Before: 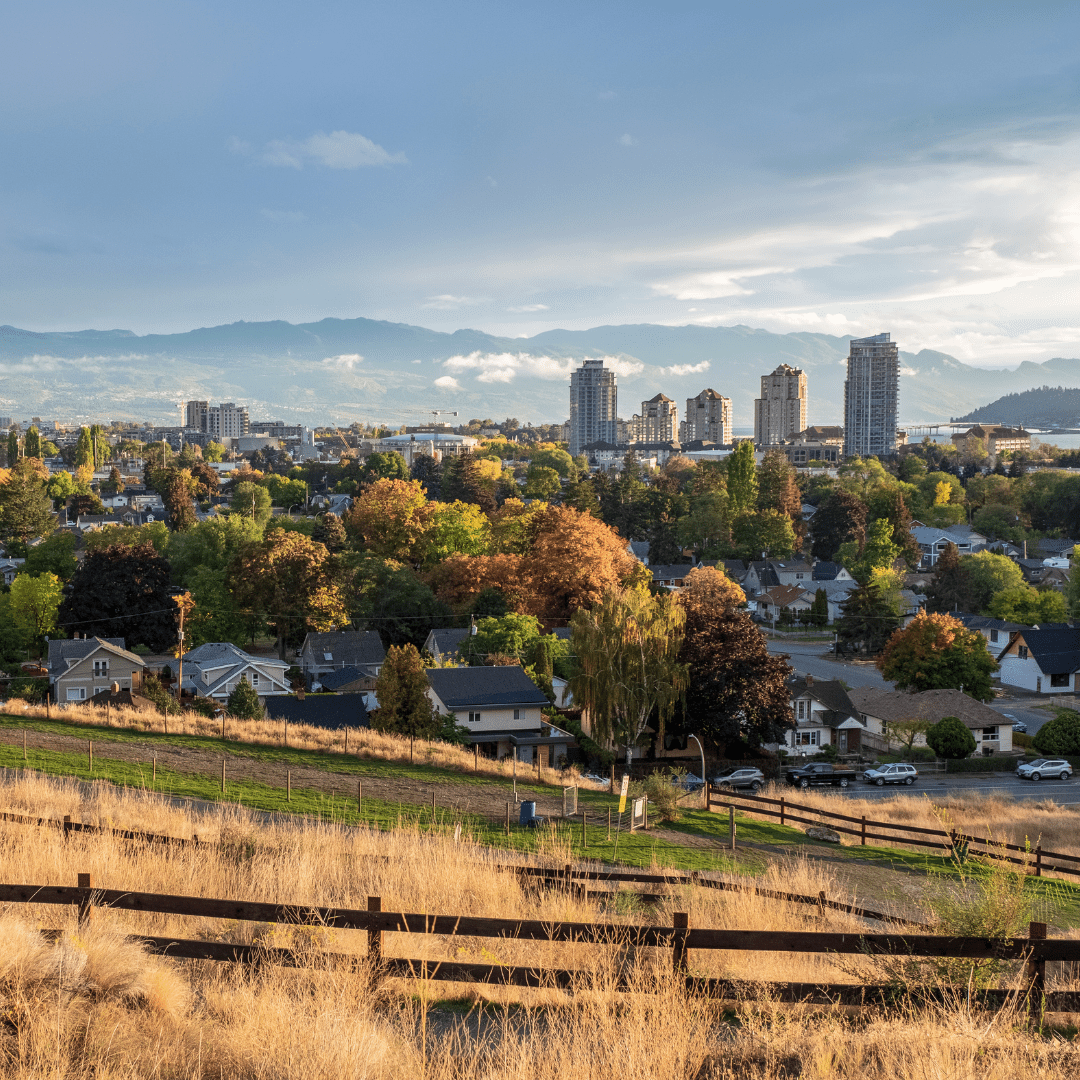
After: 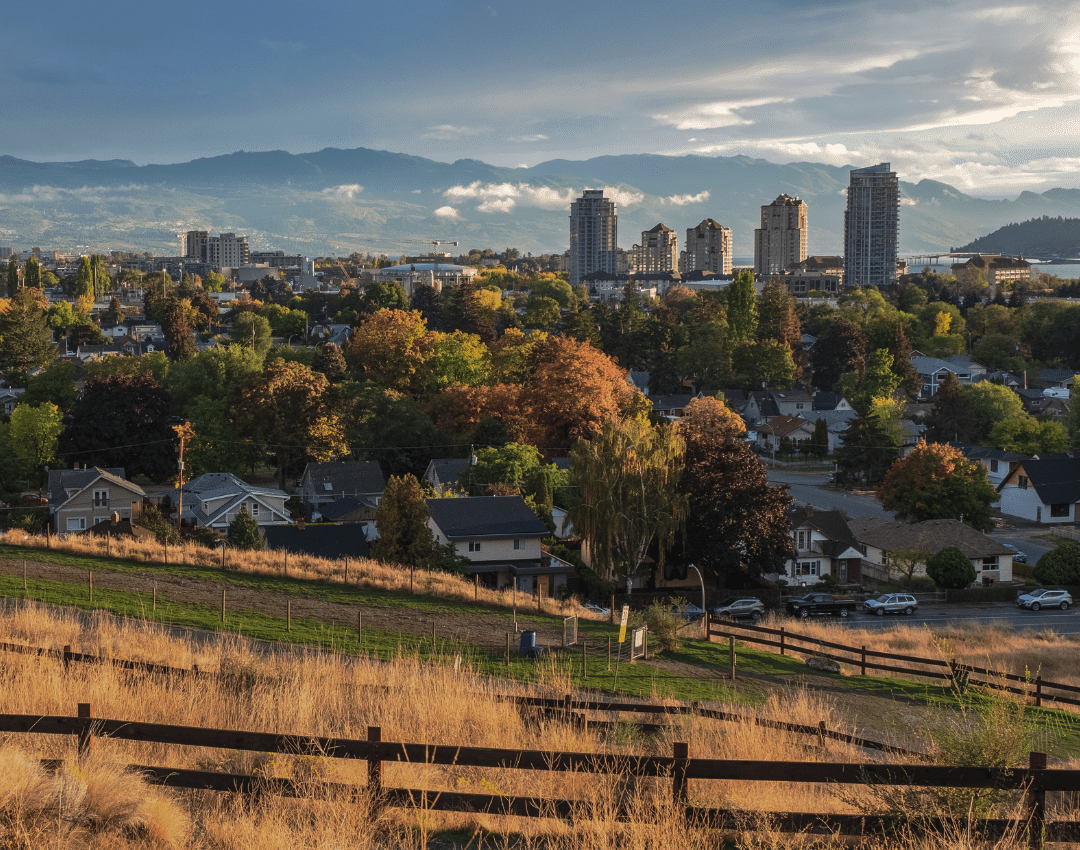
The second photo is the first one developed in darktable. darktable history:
shadows and highlights: shadows 29.32, highlights -29.32, low approximation 0.01, soften with gaussian
crop and rotate: top 15.774%, bottom 5.506%
tone curve: curves: ch0 [(0, 0) (0.003, 0.029) (0.011, 0.034) (0.025, 0.044) (0.044, 0.057) (0.069, 0.07) (0.1, 0.084) (0.136, 0.104) (0.177, 0.127) (0.224, 0.156) (0.277, 0.192) (0.335, 0.236) (0.399, 0.284) (0.468, 0.339) (0.543, 0.393) (0.623, 0.454) (0.709, 0.541) (0.801, 0.65) (0.898, 0.766) (1, 1)], preserve colors none
